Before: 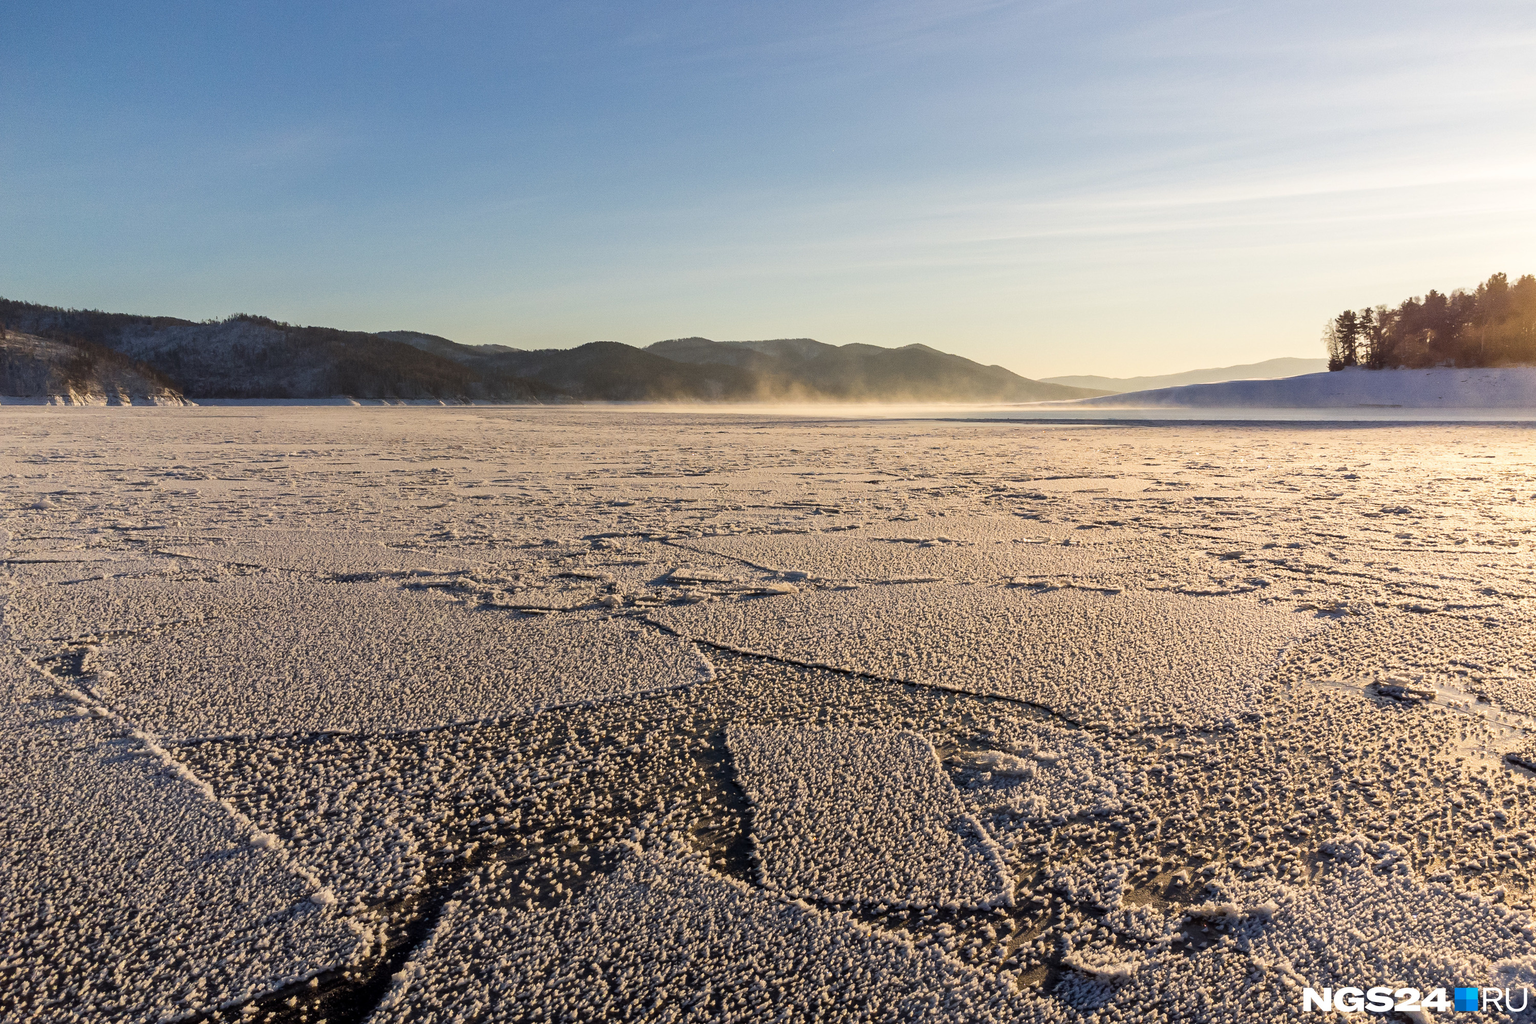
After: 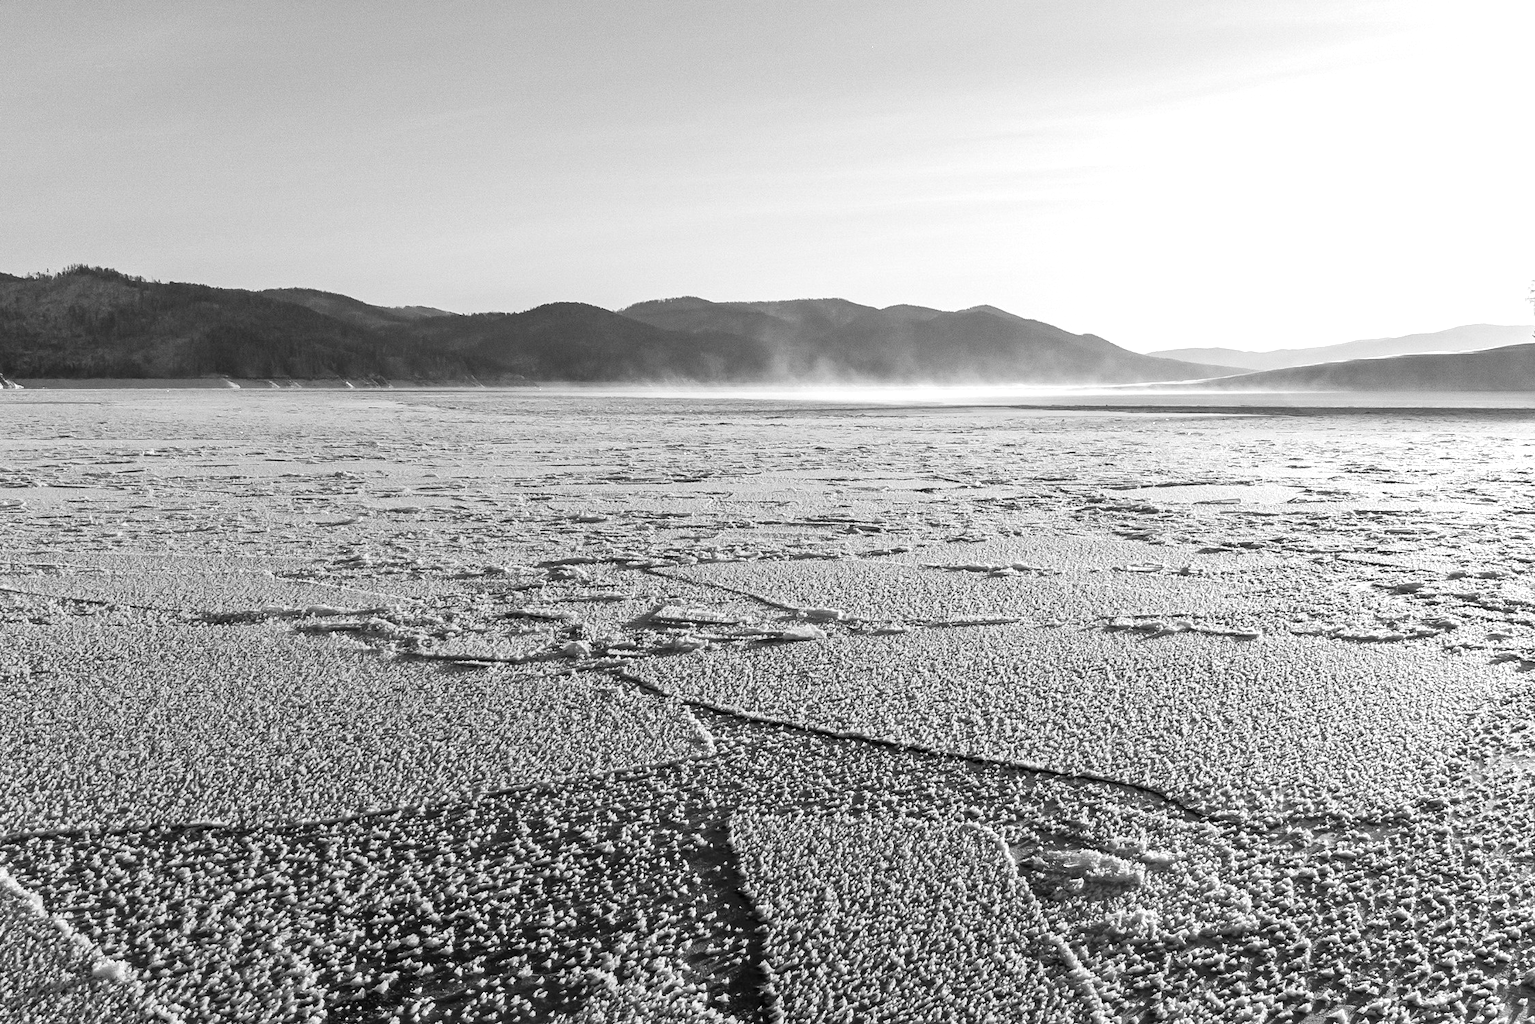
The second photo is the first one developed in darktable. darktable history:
color balance rgb: perceptual saturation grading › global saturation 20%, perceptual saturation grading › highlights -50%, perceptual saturation grading › shadows 30%
color calibration: output gray [0.28, 0.41, 0.31, 0], gray › normalize channels true, illuminant same as pipeline (D50), adaptation XYZ, x 0.346, y 0.359, gamut compression 0
crop and rotate: left 11.831%, top 11.346%, right 13.429%, bottom 13.899%
exposure: exposure 0.657 EV, compensate highlight preservation false
